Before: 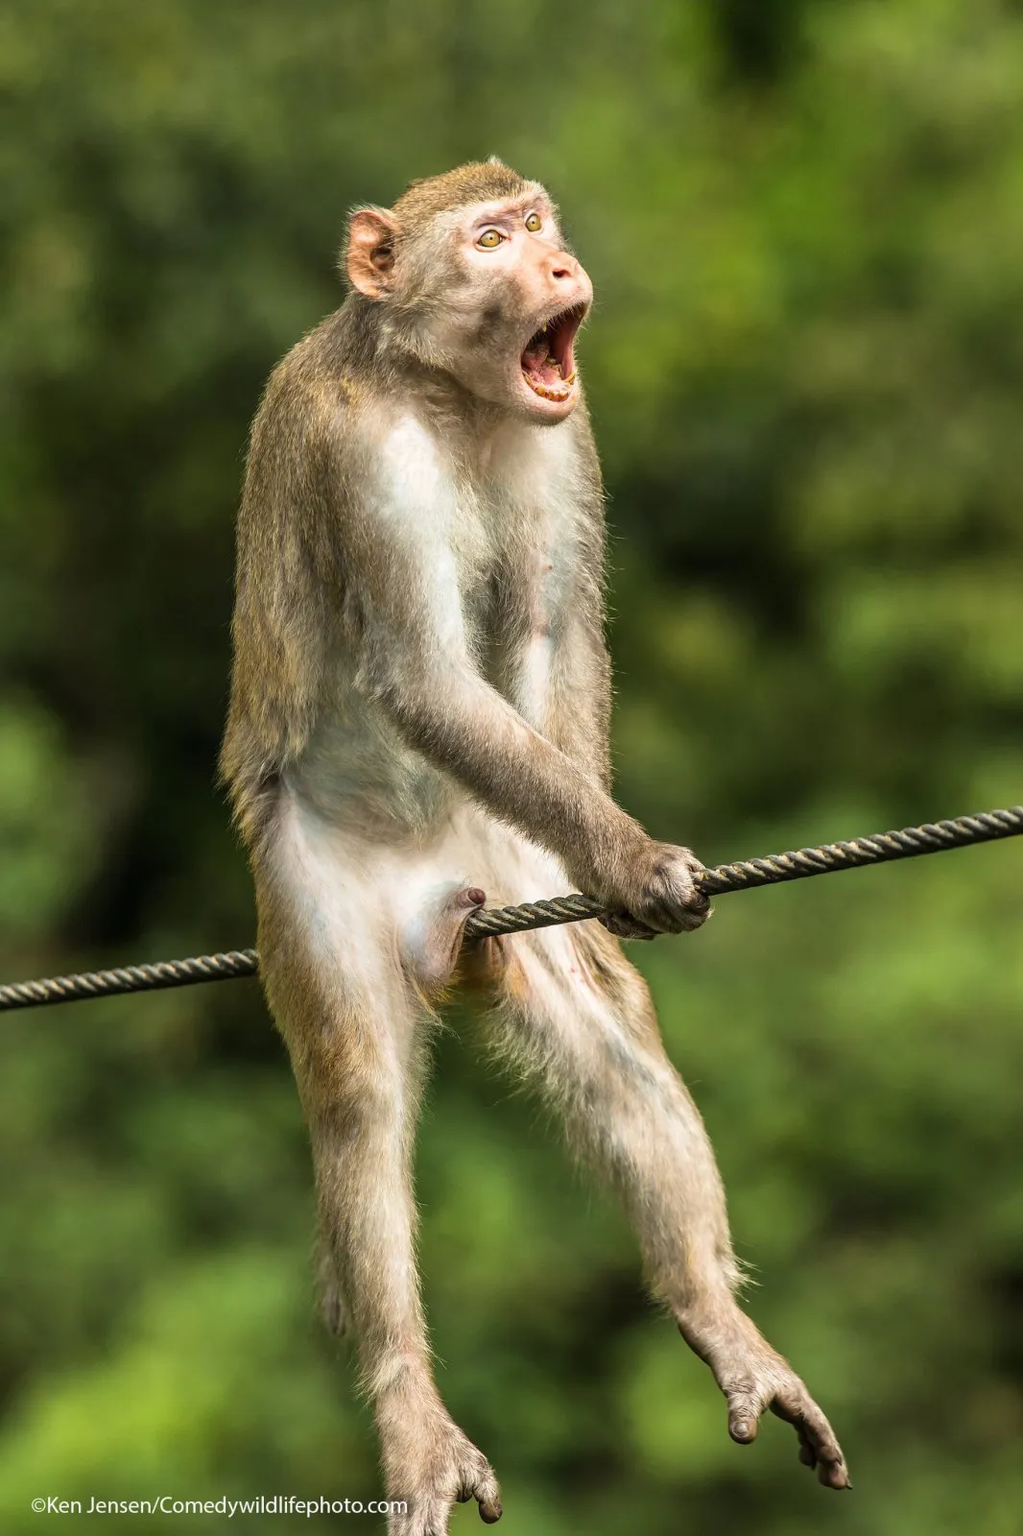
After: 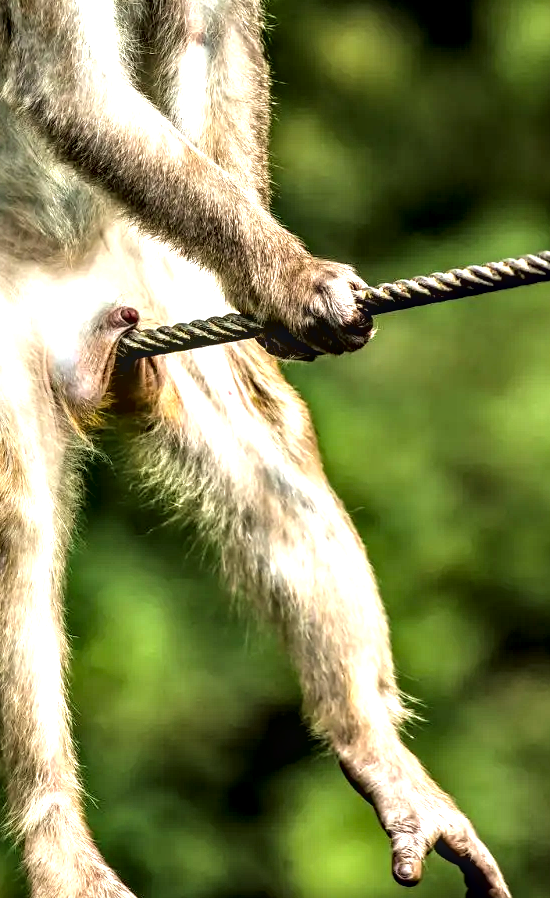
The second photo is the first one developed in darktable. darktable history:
tone equalizer: -8 EV -1.06 EV, -7 EV -1.01 EV, -6 EV -0.905 EV, -5 EV -0.564 EV, -3 EV 0.606 EV, -2 EV 0.866 EV, -1 EV 1 EV, +0 EV 1.08 EV
contrast equalizer: octaves 7, y [[0.6 ×6], [0.55 ×6], [0 ×6], [0 ×6], [0 ×6]]
local contrast: on, module defaults
exposure: exposure -0.379 EV, compensate exposure bias true, compensate highlight preservation false
crop: left 34.434%, top 38.64%, right 13.696%, bottom 5.2%
contrast brightness saturation: contrast 0.036, saturation 0.15
